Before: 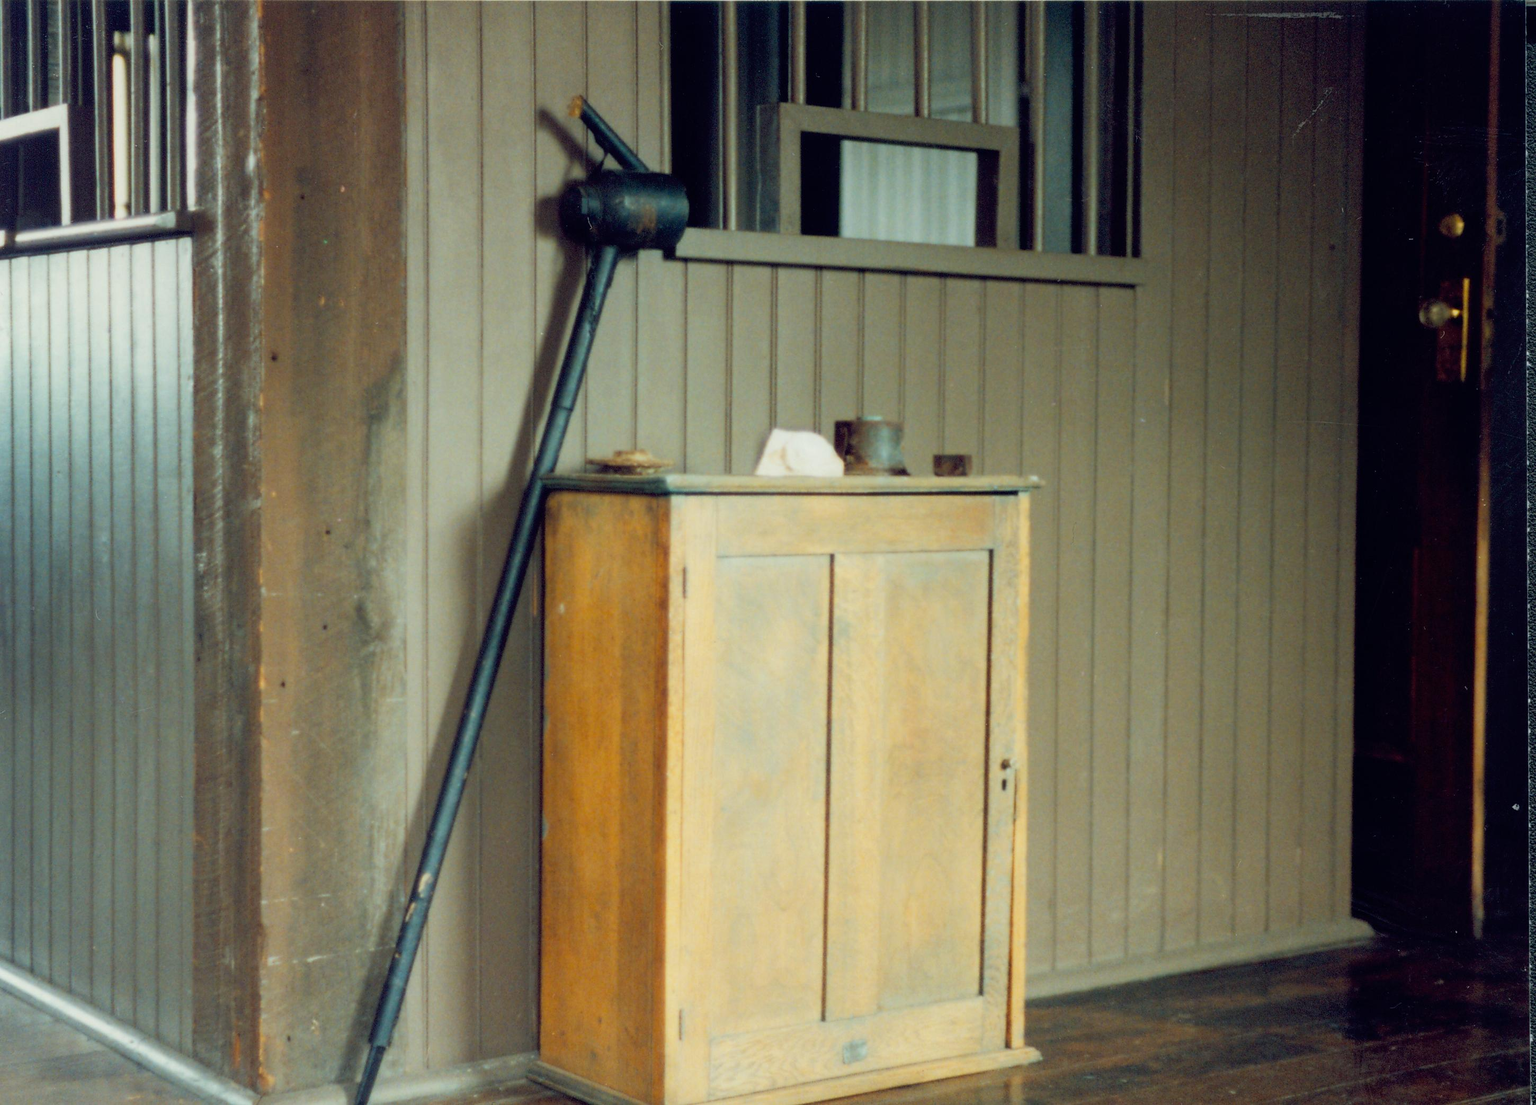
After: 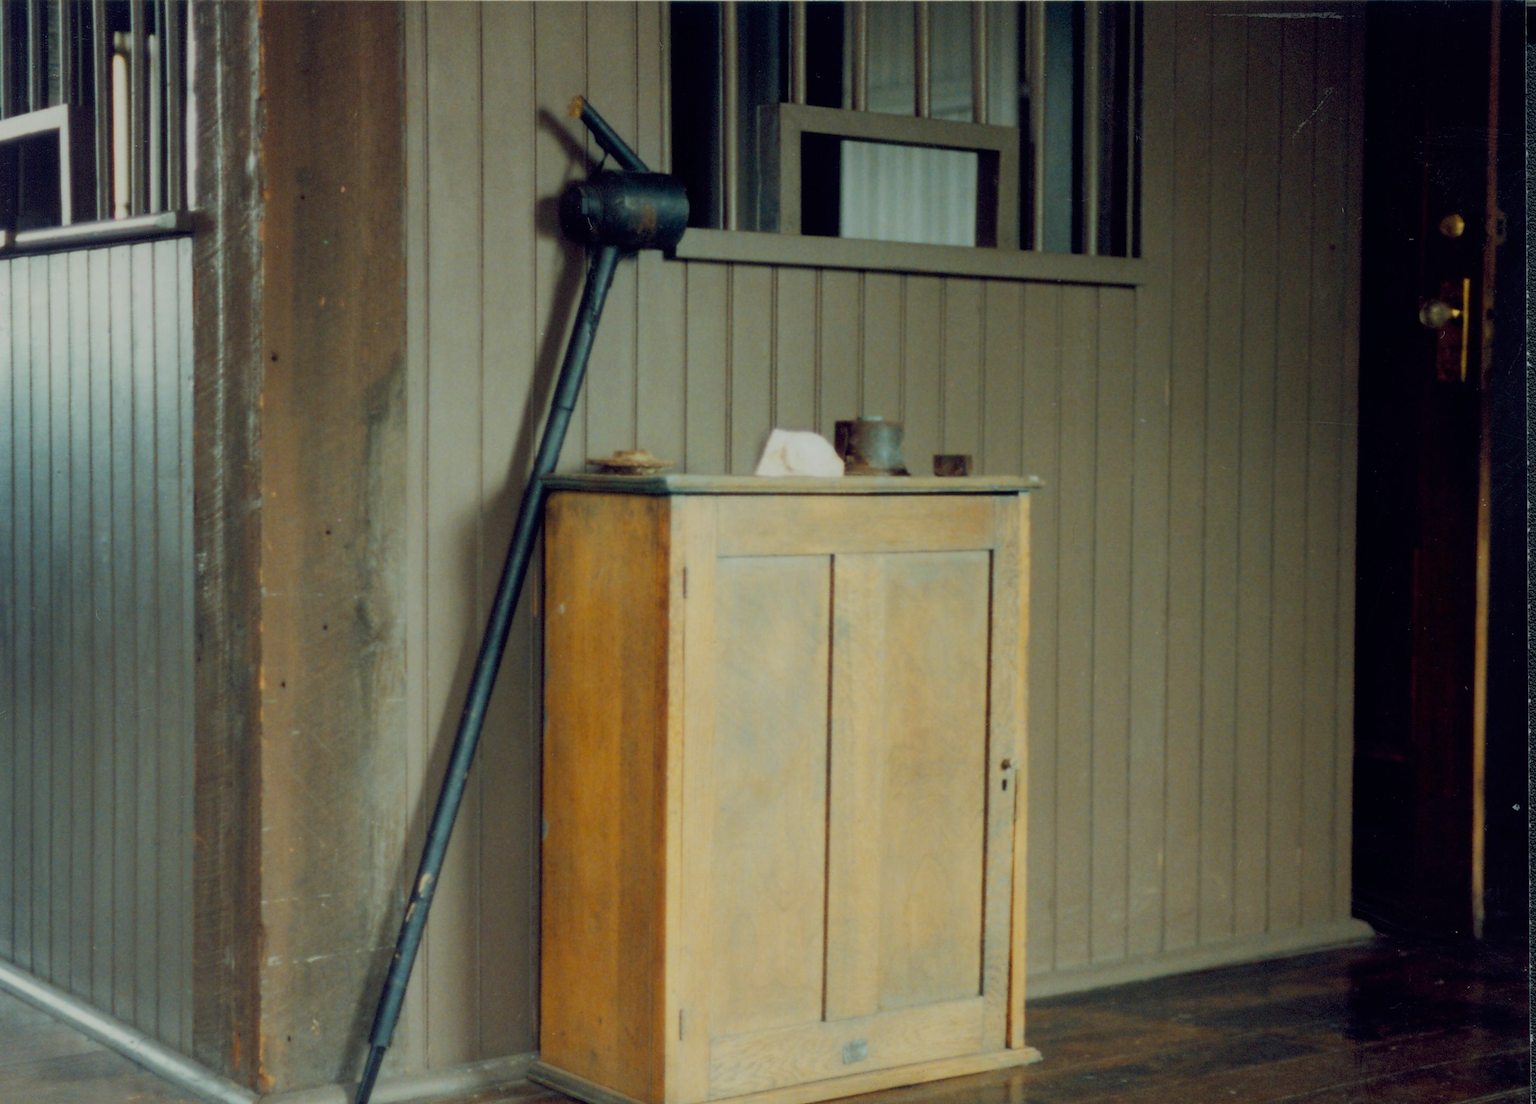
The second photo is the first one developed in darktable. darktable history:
exposure: exposure -0.555 EV, compensate exposure bias true, compensate highlight preservation false
